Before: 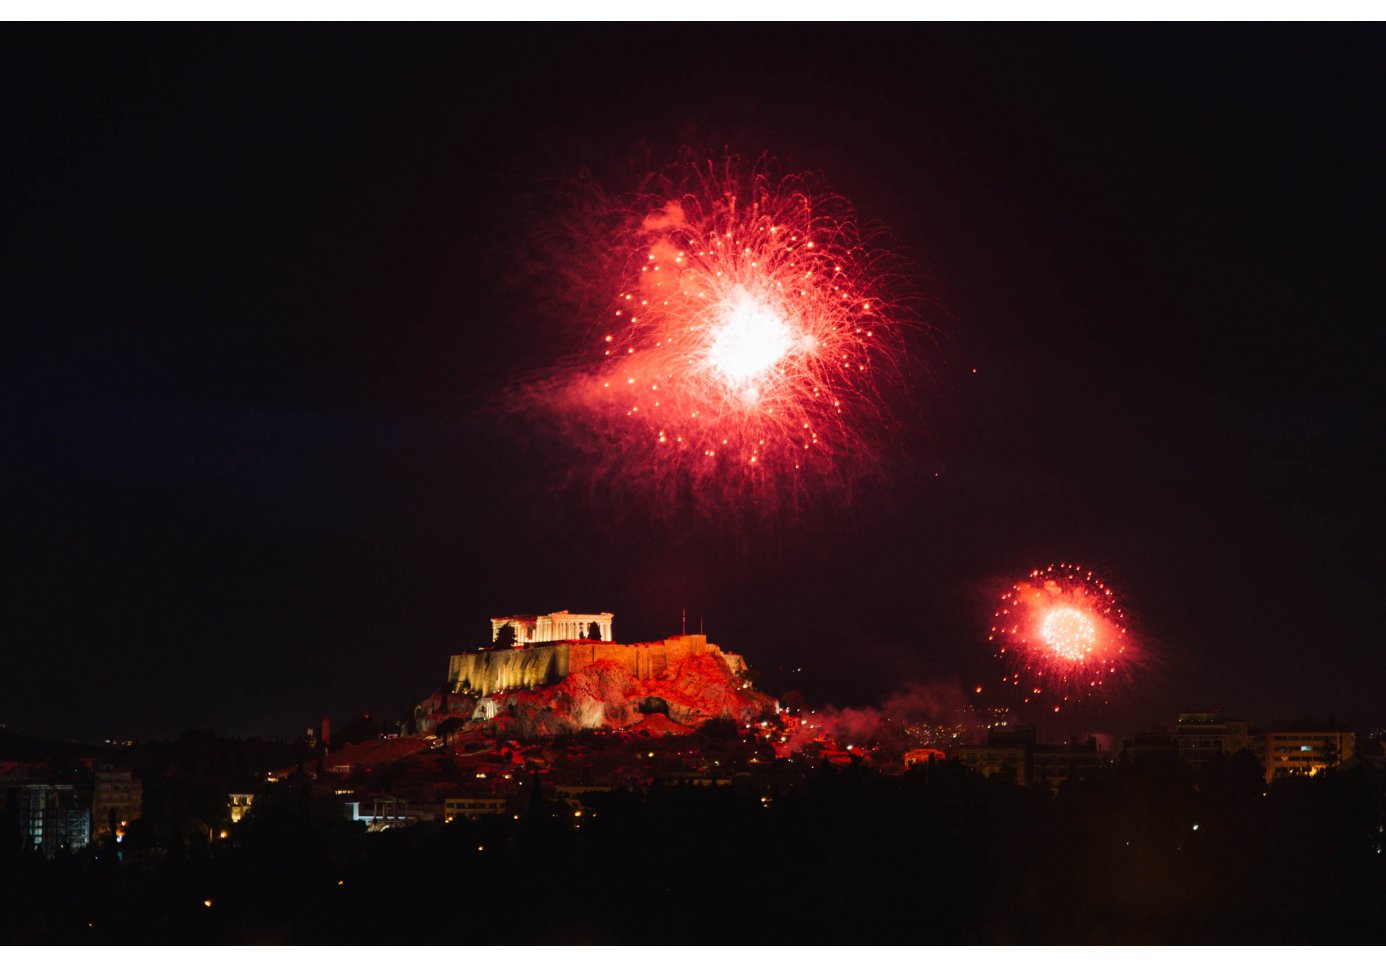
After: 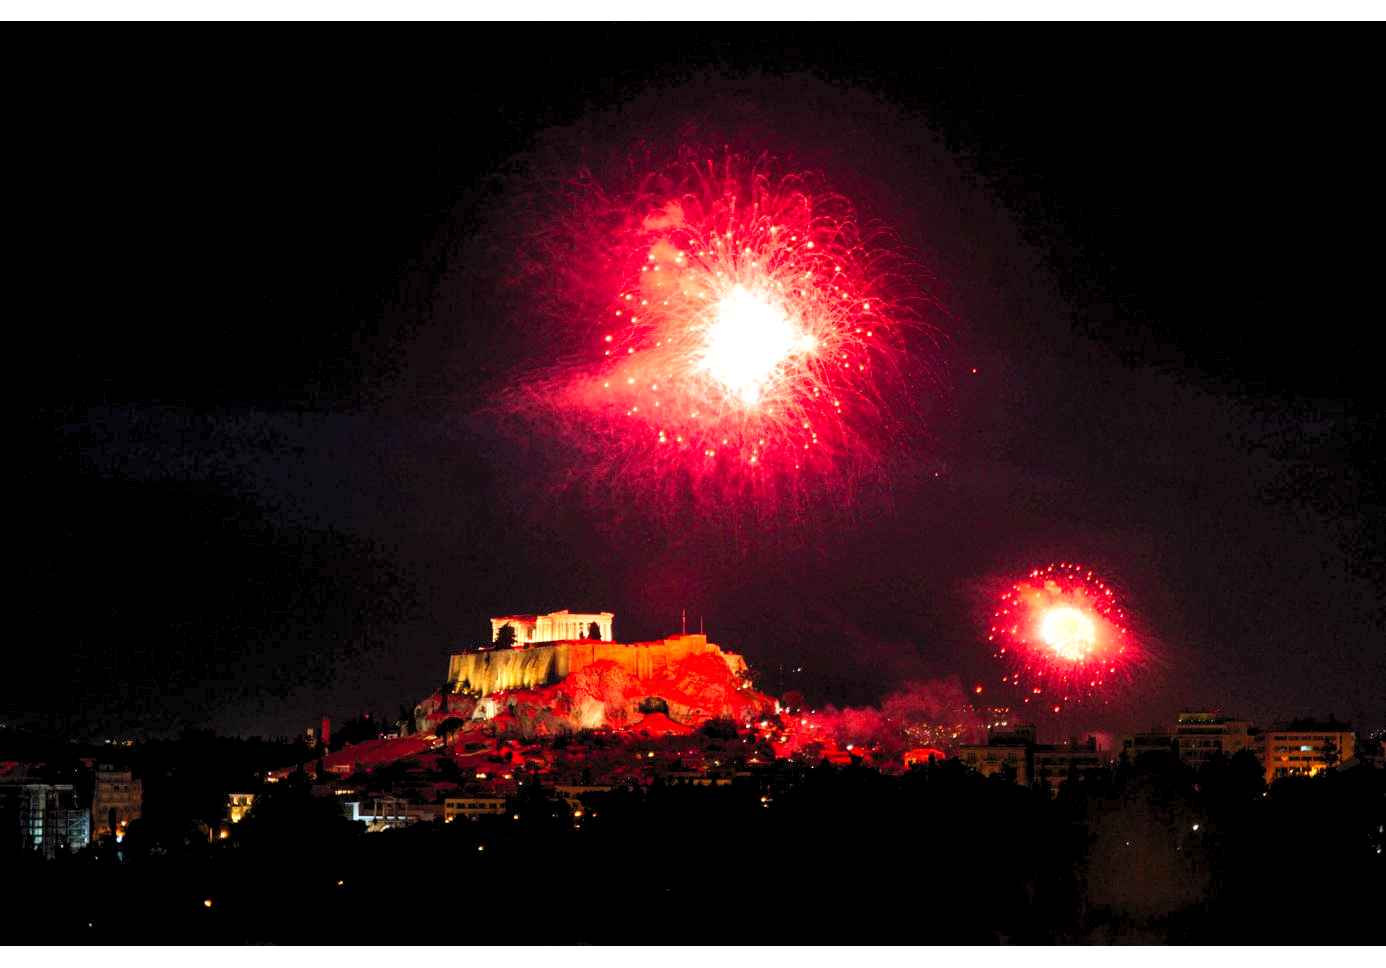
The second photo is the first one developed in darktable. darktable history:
levels: levels [0.036, 0.364, 0.827]
